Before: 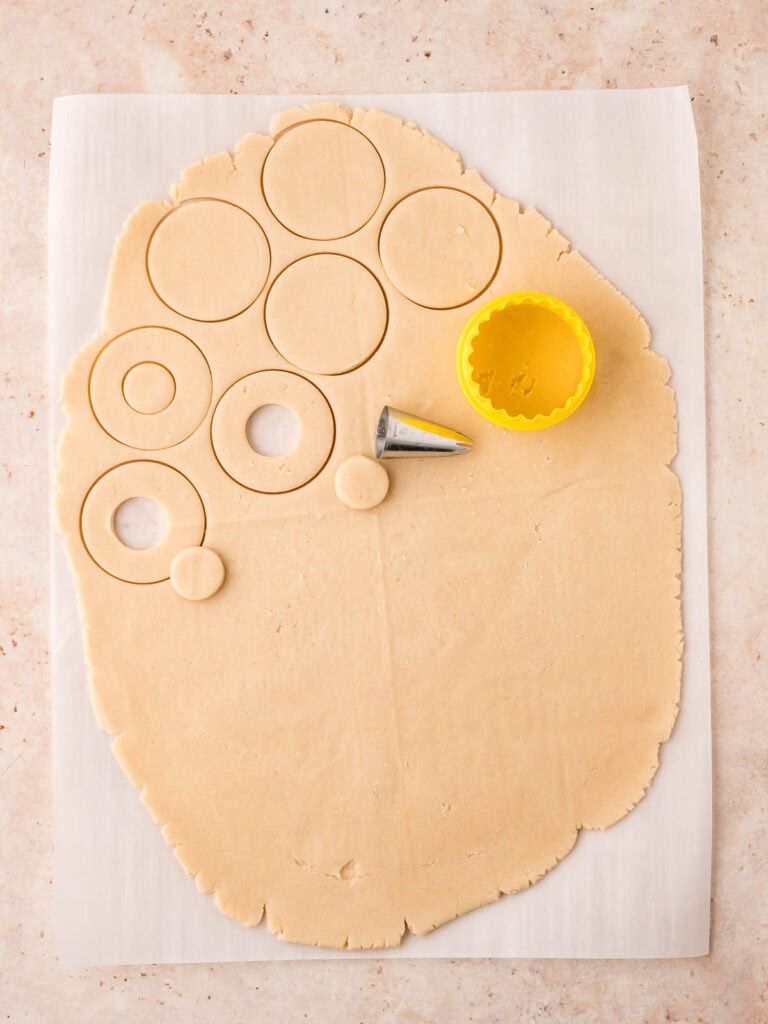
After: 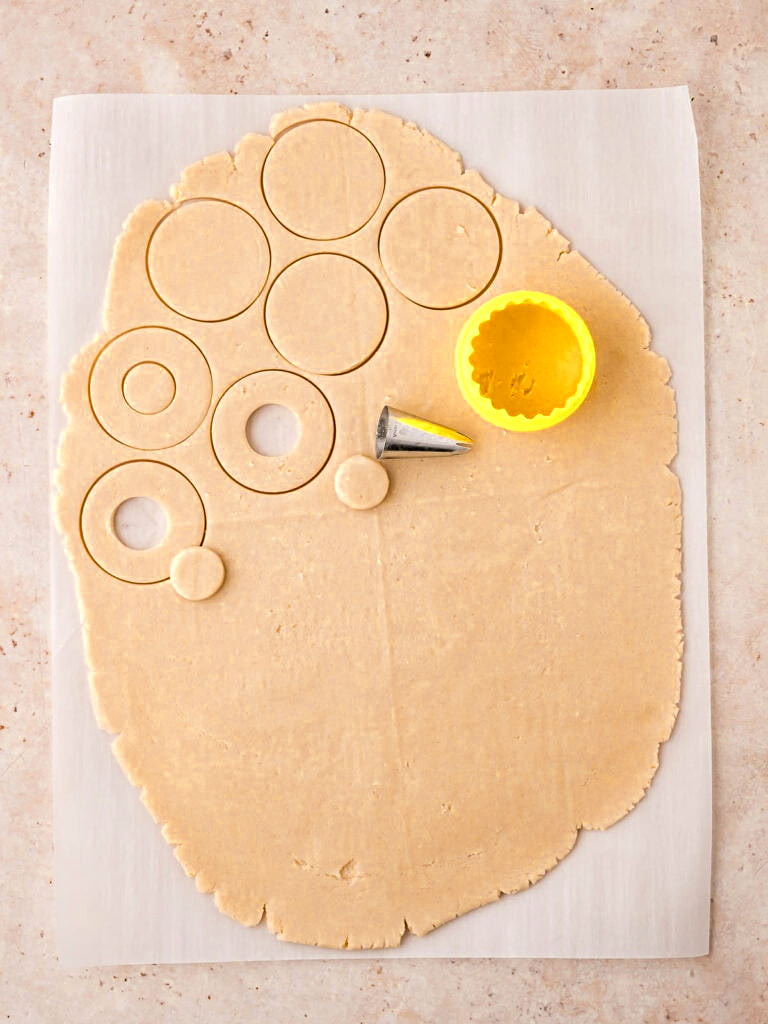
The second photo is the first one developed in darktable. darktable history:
sharpen: radius 2.117, amount 0.379, threshold 0.171
color zones: curves: ch0 [(0, 0.485) (0.178, 0.476) (0.261, 0.623) (0.411, 0.403) (0.708, 0.603) (0.934, 0.412)]; ch1 [(0.003, 0.485) (0.149, 0.496) (0.229, 0.584) (0.326, 0.551) (0.484, 0.262) (0.757, 0.643)]
